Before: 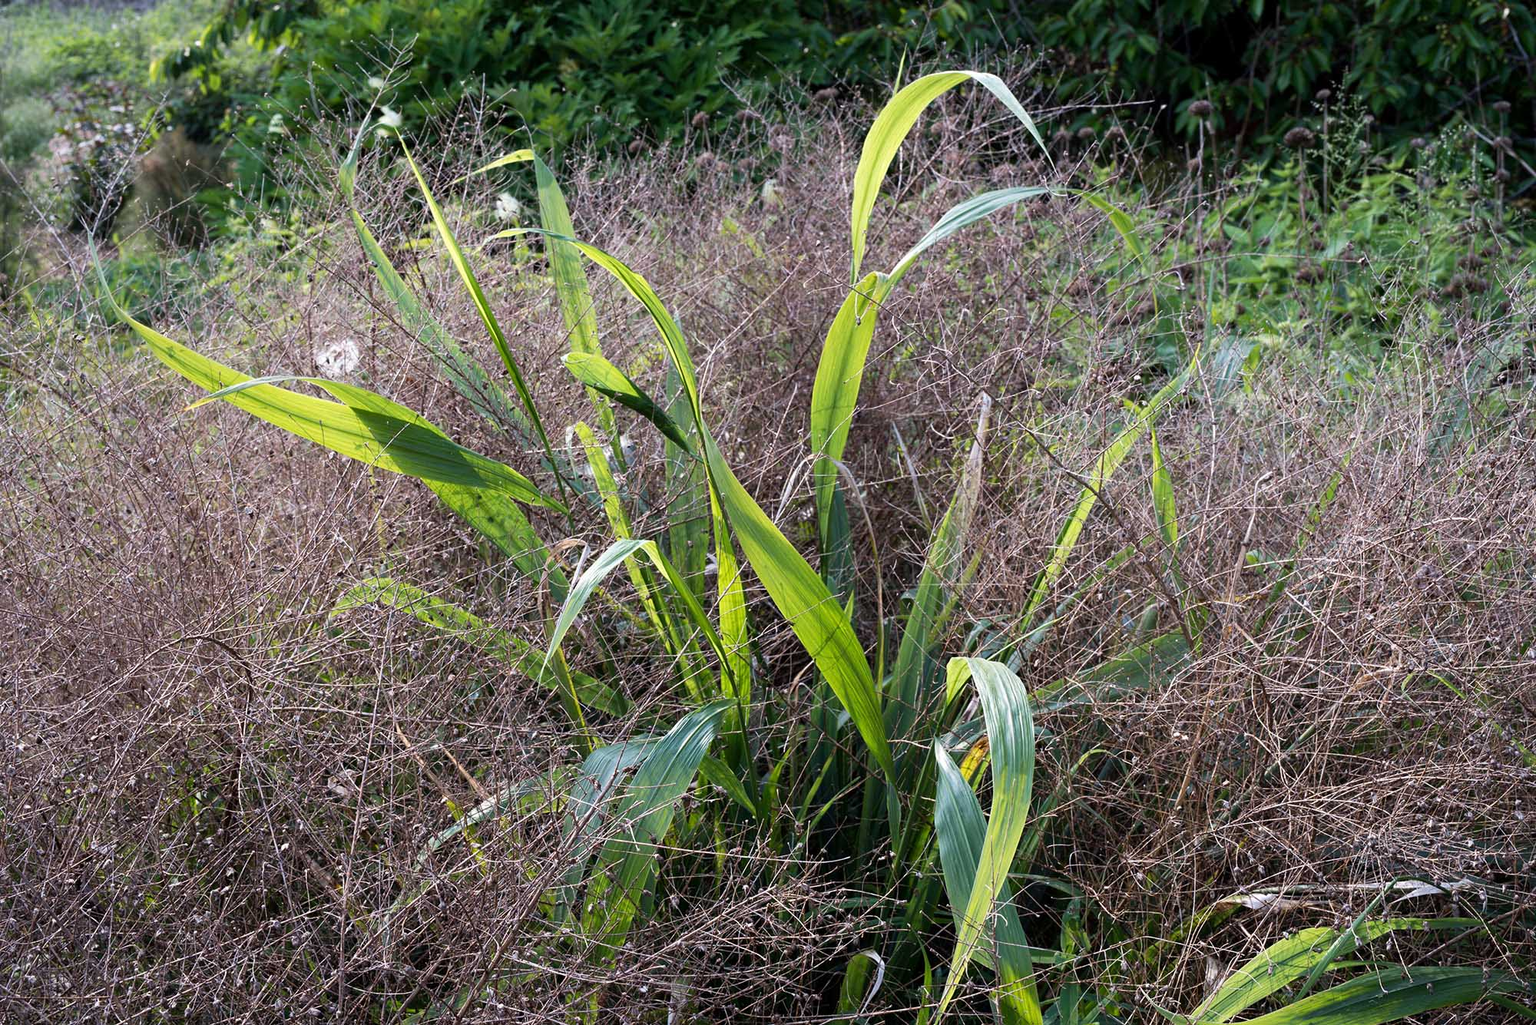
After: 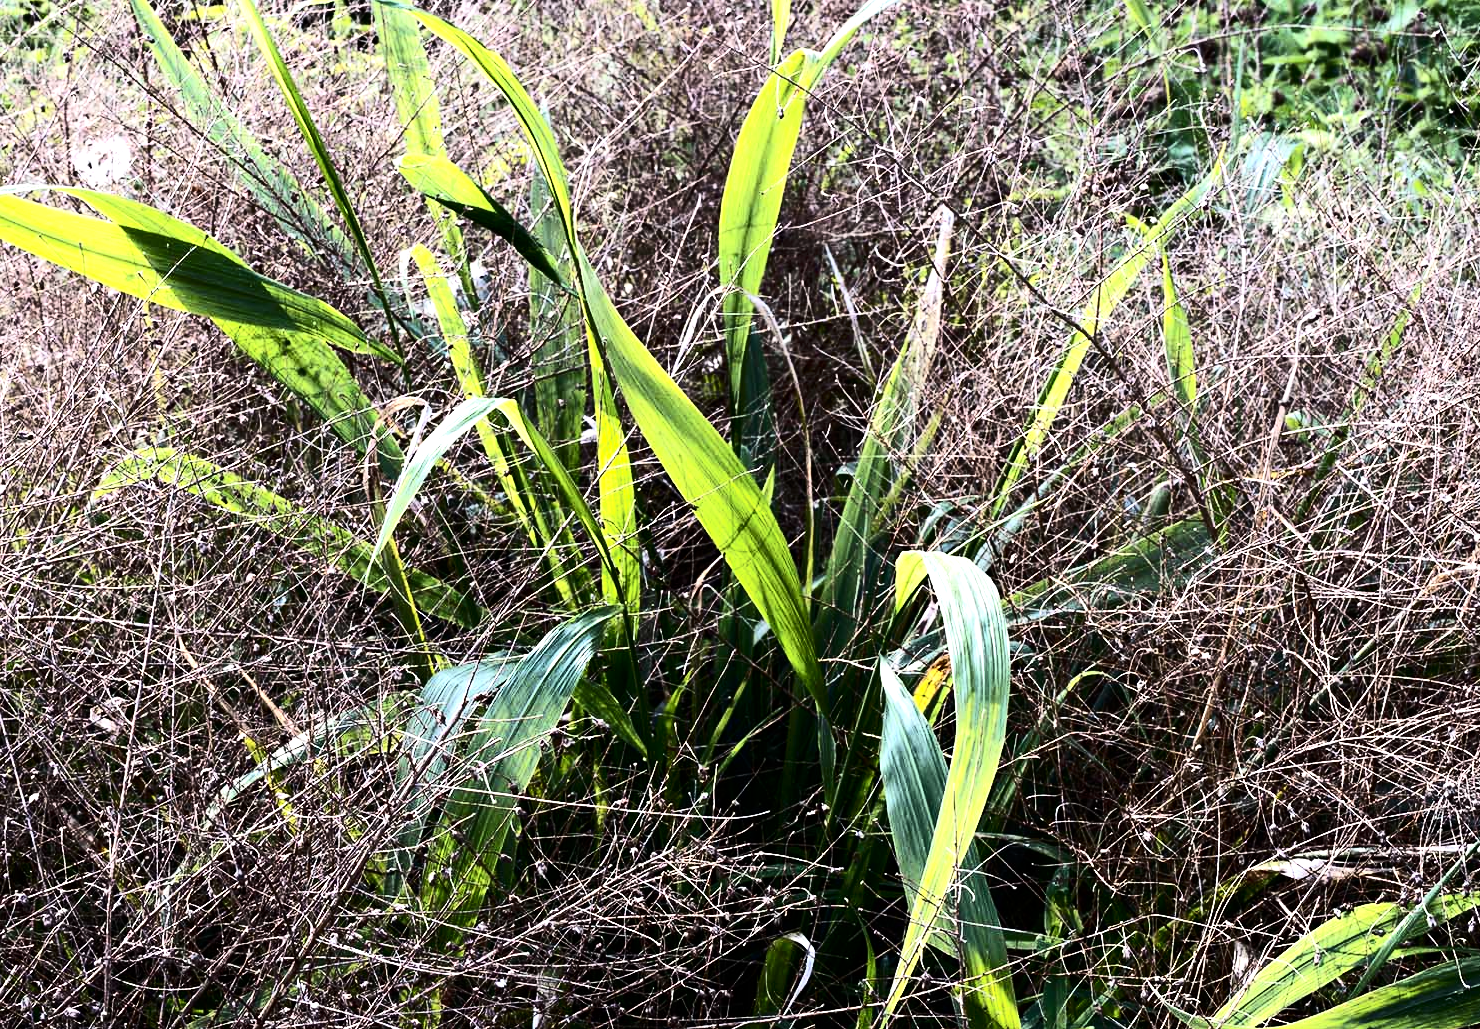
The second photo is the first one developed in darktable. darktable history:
crop: left 16.871%, top 22.857%, right 9.116%
tone equalizer: -8 EV -1.08 EV, -7 EV -1.01 EV, -6 EV -0.867 EV, -5 EV -0.578 EV, -3 EV 0.578 EV, -2 EV 0.867 EV, -1 EV 1.01 EV, +0 EV 1.08 EV, edges refinement/feathering 500, mask exposure compensation -1.57 EV, preserve details no
contrast brightness saturation: contrast 0.28
